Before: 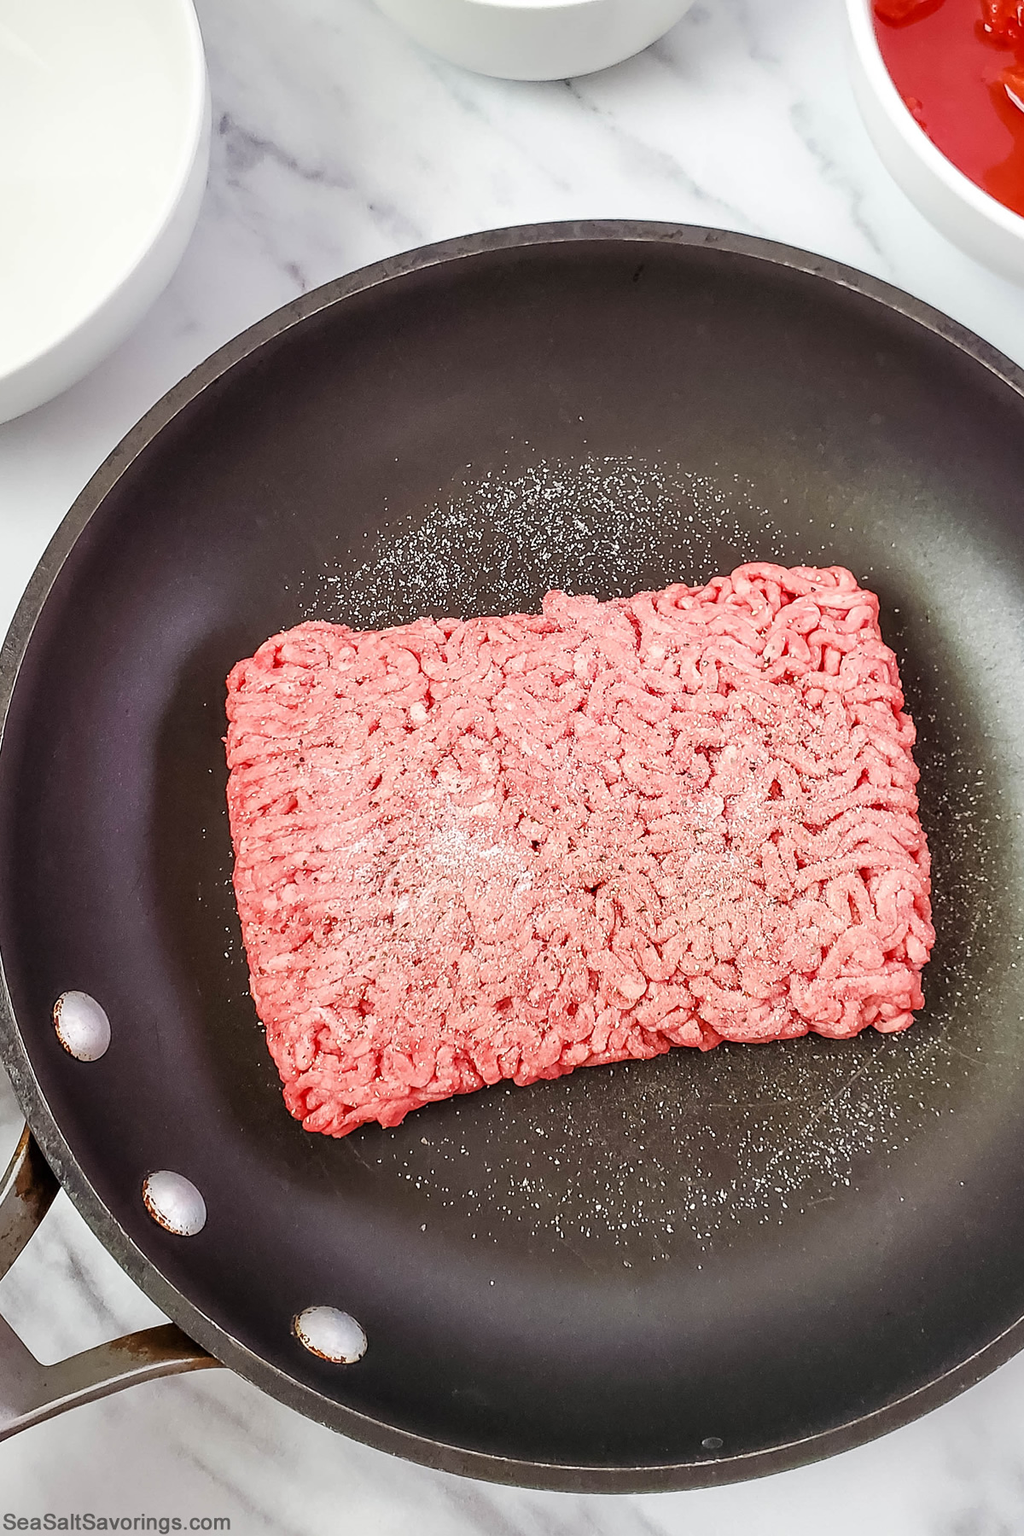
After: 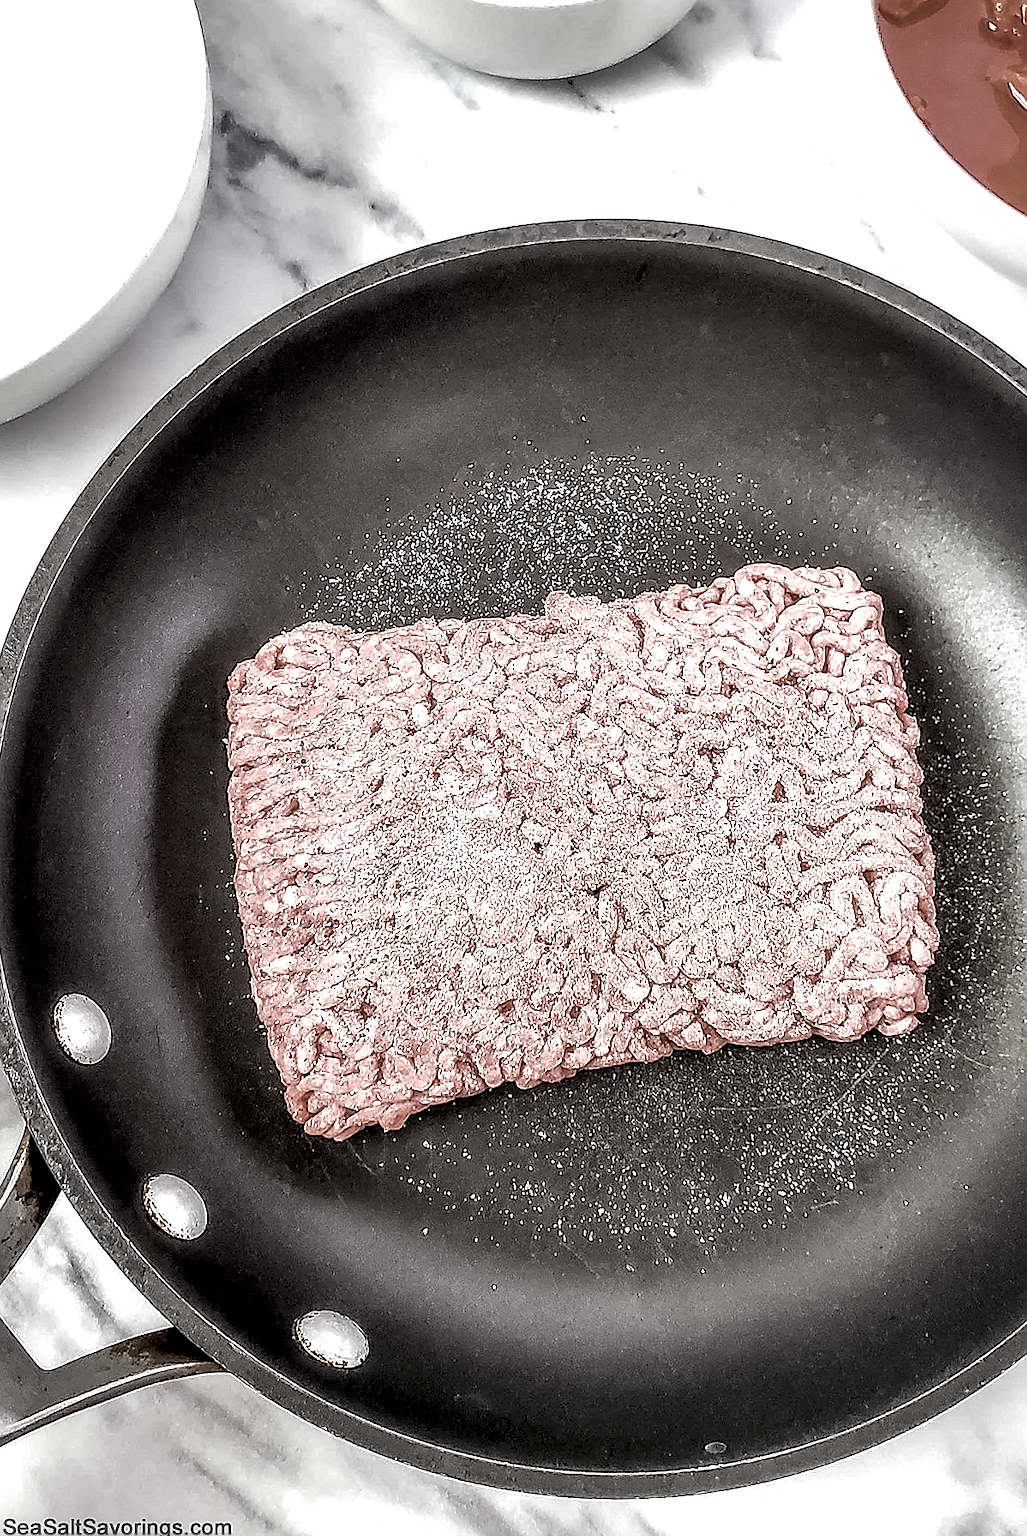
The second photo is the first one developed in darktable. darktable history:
shadows and highlights: on, module defaults
color balance rgb: perceptual saturation grading › global saturation 15.914%
color zones: curves: ch1 [(0, 0.153) (0.143, 0.15) (0.286, 0.151) (0.429, 0.152) (0.571, 0.152) (0.714, 0.151) (0.857, 0.151) (1, 0.153)]
crop: top 0.142%, bottom 0.138%
tone equalizer: -8 EV -0.397 EV, -7 EV -0.354 EV, -6 EV -0.334 EV, -5 EV -0.239 EV, -3 EV 0.236 EV, -2 EV 0.353 EV, -1 EV 0.392 EV, +0 EV 0.426 EV
local contrast: detail 203%
sharpen: radius 1.415, amount 1.258, threshold 0.693
